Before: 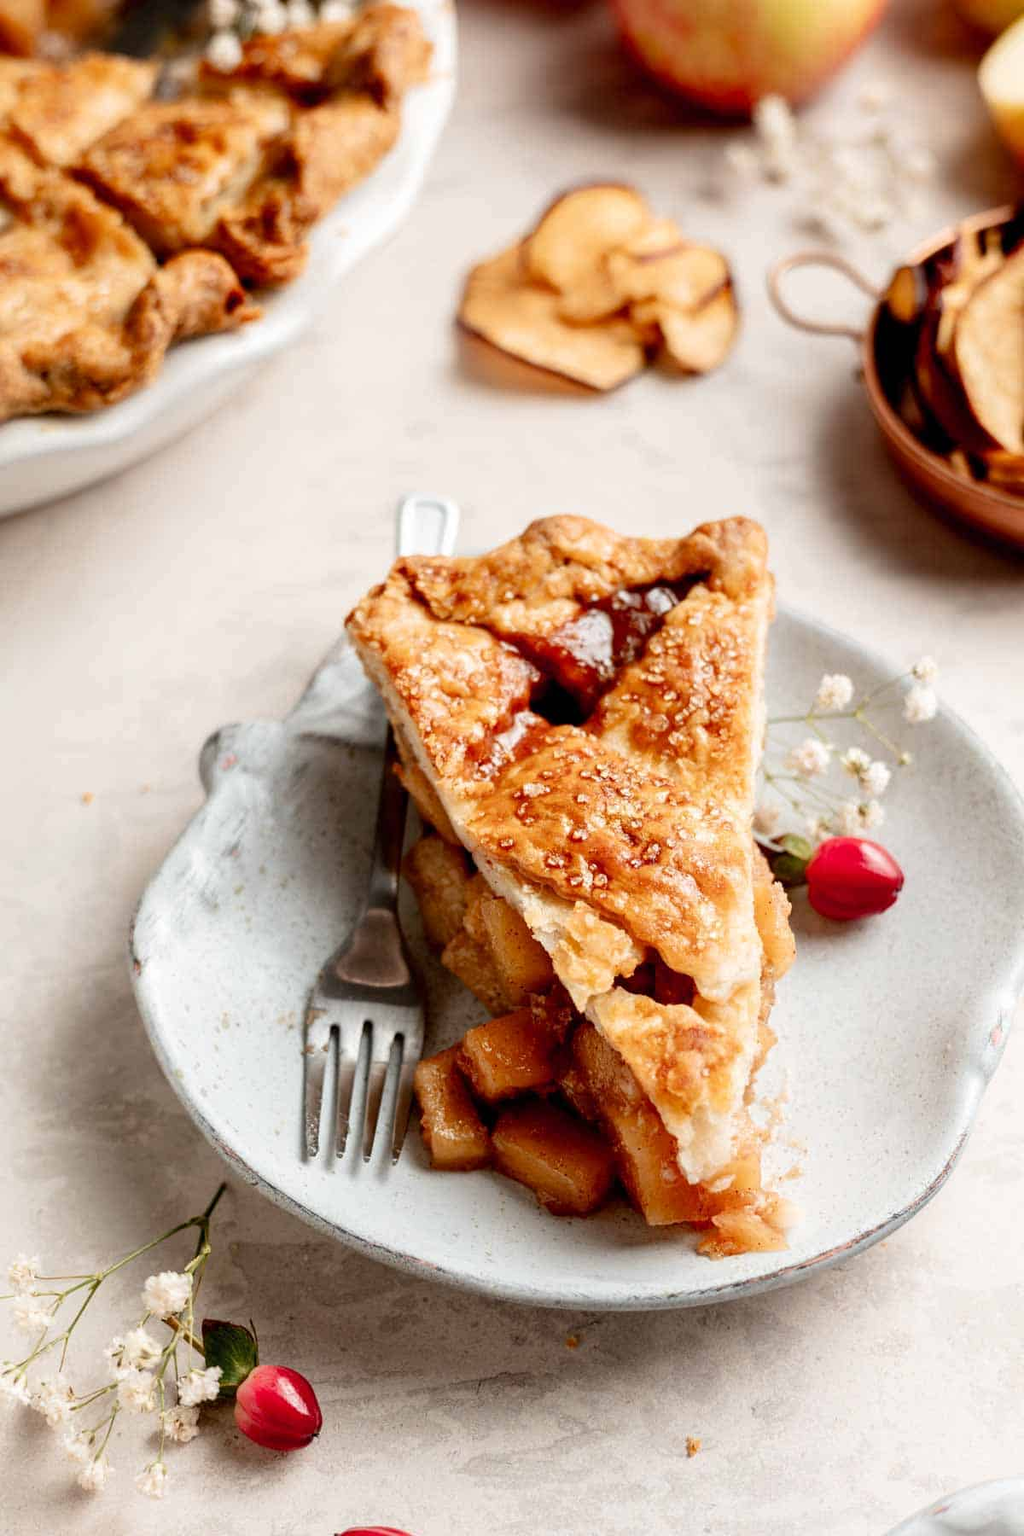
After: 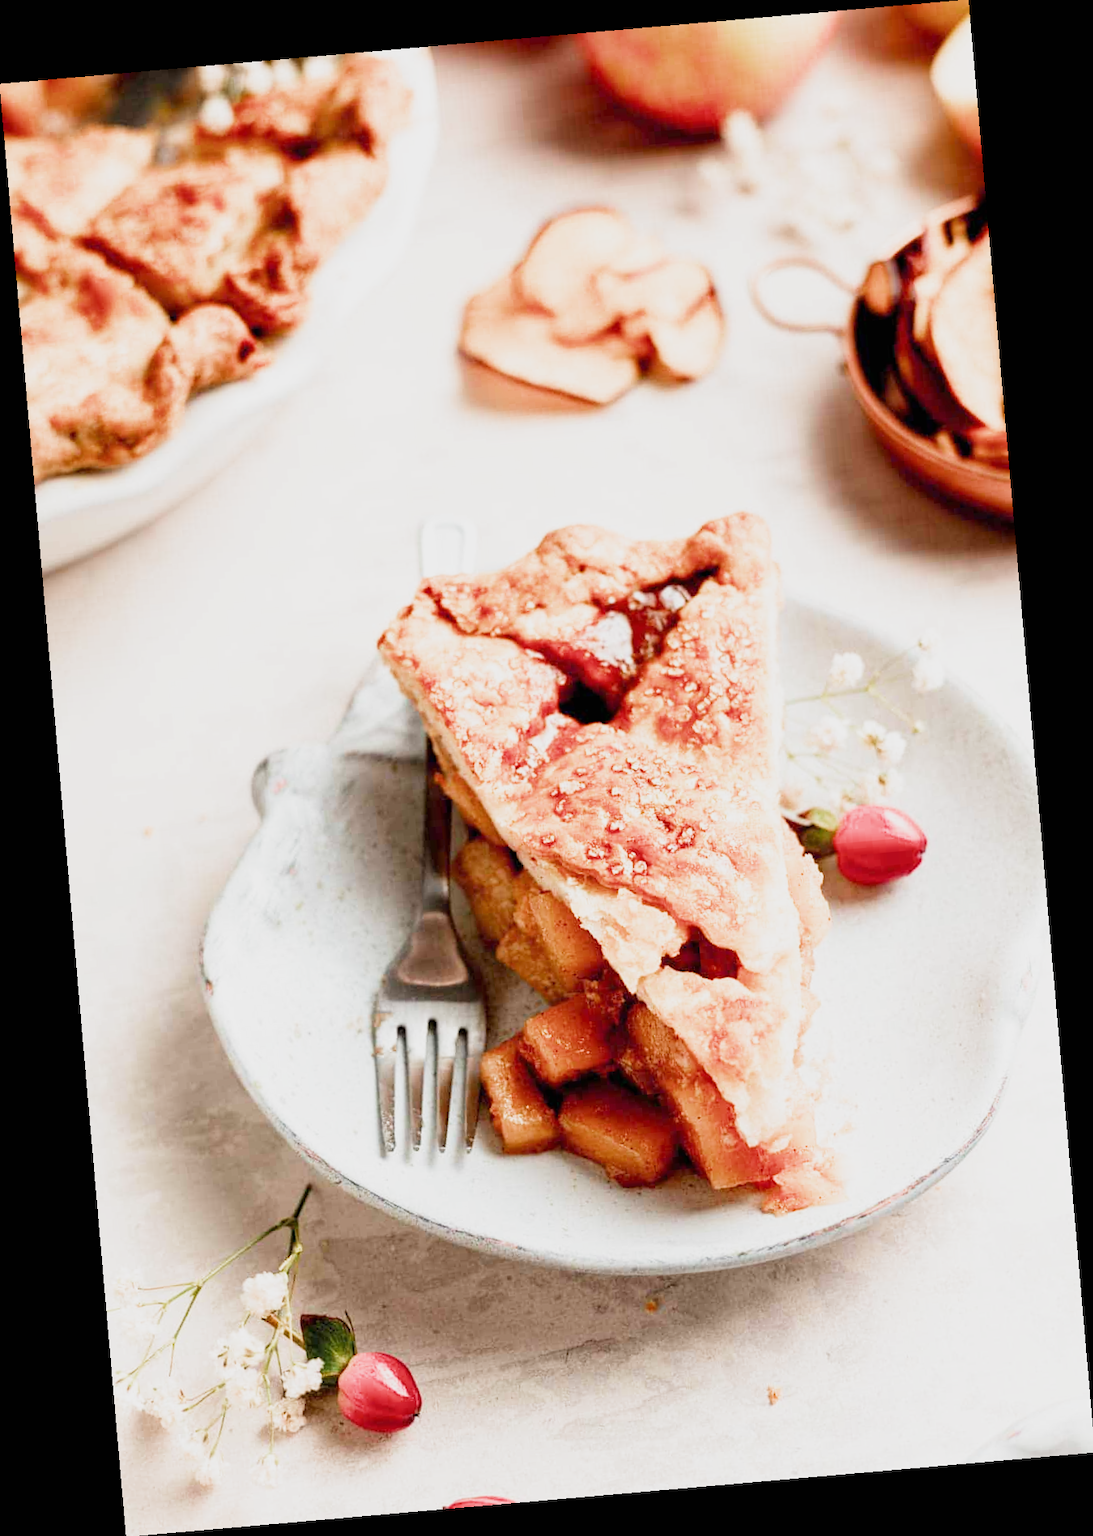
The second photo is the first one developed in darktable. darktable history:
exposure: black level correction 0, exposure 1.3 EV, compensate exposure bias true, compensate highlight preservation false
rotate and perspective: rotation -4.98°, automatic cropping off
filmic rgb: black relative exposure -13 EV, threshold 3 EV, target white luminance 85%, hardness 6.3, latitude 42.11%, contrast 0.858, shadows ↔ highlights balance 8.63%, color science v4 (2020), enable highlight reconstruction true
